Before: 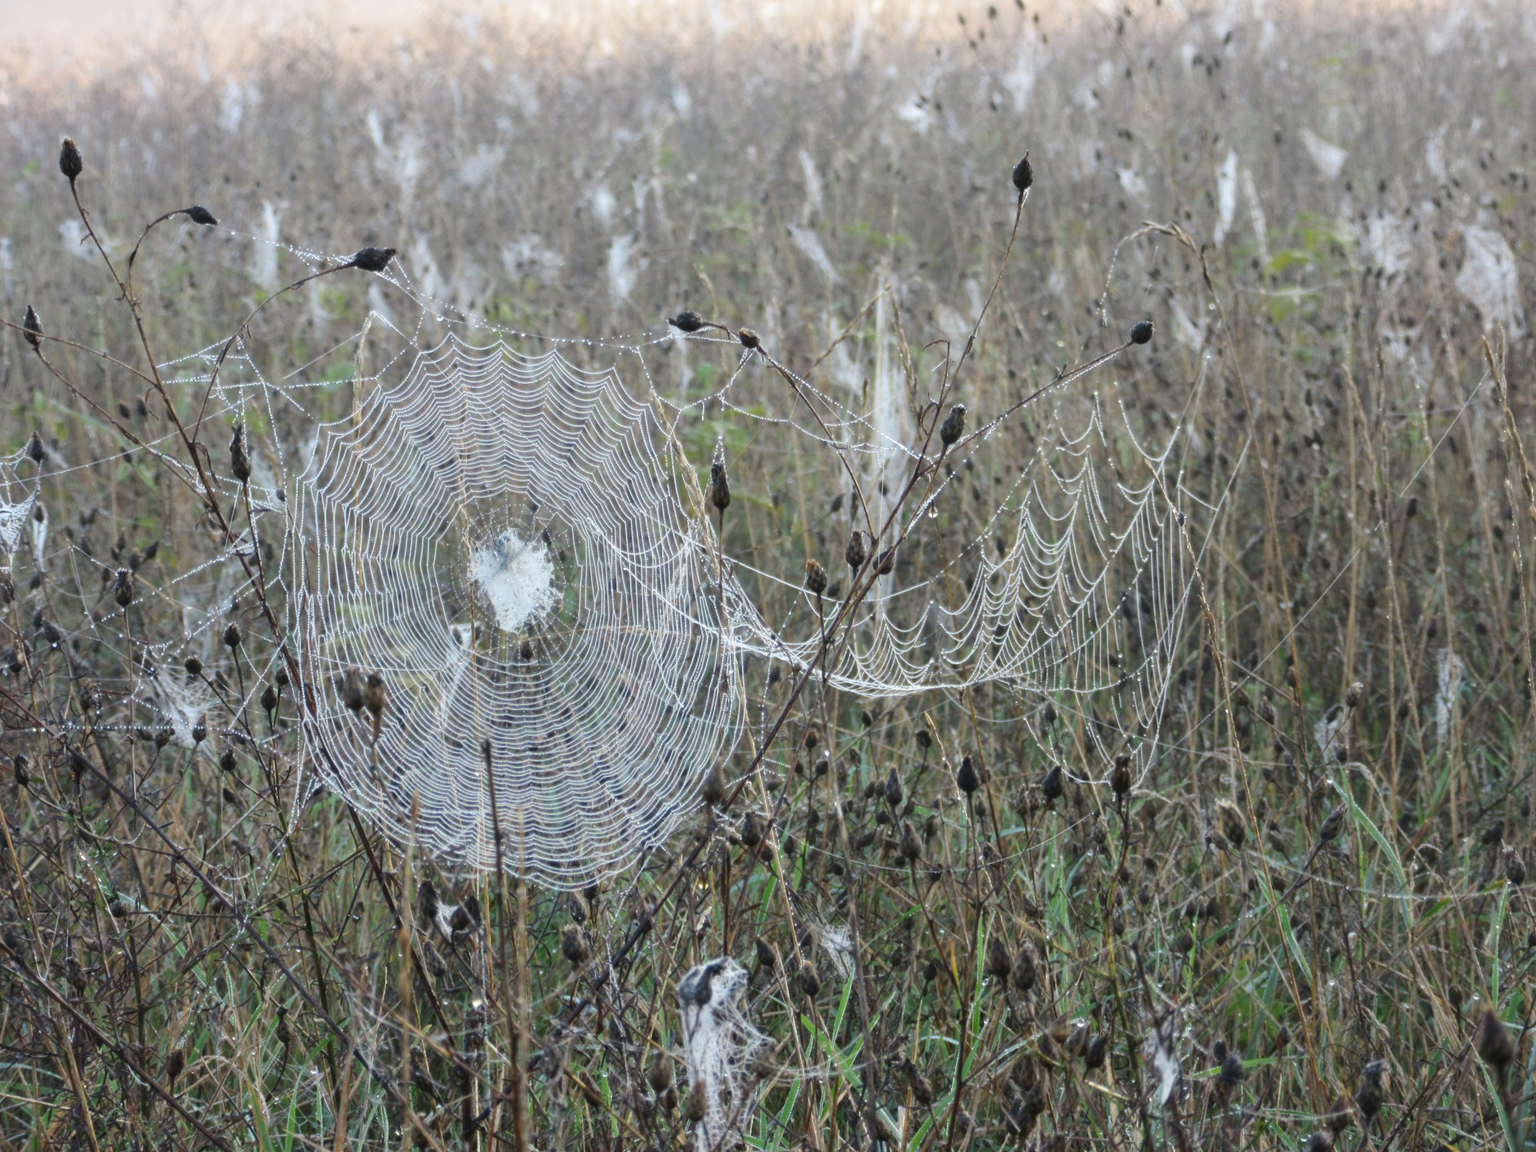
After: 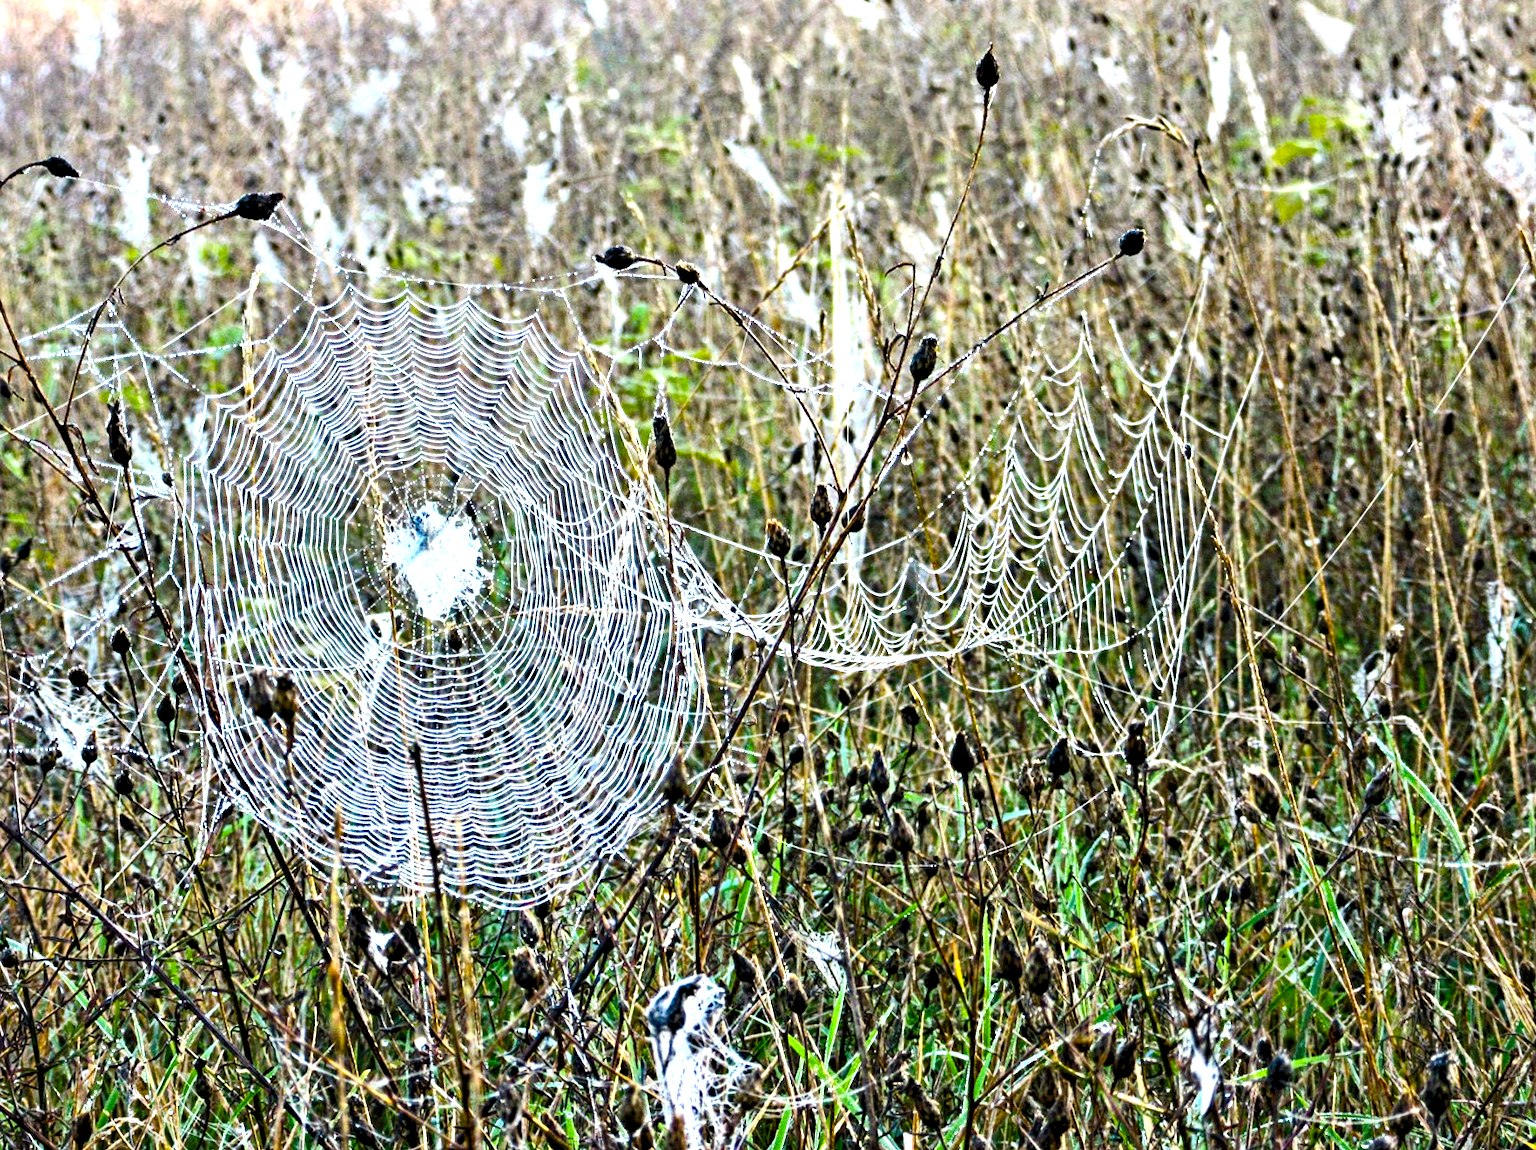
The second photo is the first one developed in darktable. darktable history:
color balance rgb: shadows lift › chroma 0.999%, shadows lift › hue 110.15°, power › luminance -3.74%, power › hue 141.47°, perceptual saturation grading › global saturation 44.894%, perceptual saturation grading › highlights -25.683%, perceptual saturation grading › shadows 49.64%, perceptual brilliance grading › global brilliance -4.374%, perceptual brilliance grading › highlights 23.646%, perceptual brilliance grading › mid-tones 7.232%, perceptual brilliance grading › shadows -4.72%, global vibrance 40.749%
haze removal: strength 0.294, distance 0.251, compatibility mode true, adaptive false
crop and rotate: angle 3.1°, left 5.527%, top 5.709%
contrast equalizer: y [[0.5, 0.542, 0.583, 0.625, 0.667, 0.708], [0.5 ×6], [0.5 ×6], [0 ×6], [0 ×6]]
levels: levels [0, 0.476, 0.951]
contrast brightness saturation: contrast 0.199, brightness 0.153, saturation 0.137
local contrast: highlights 102%, shadows 98%, detail 119%, midtone range 0.2
